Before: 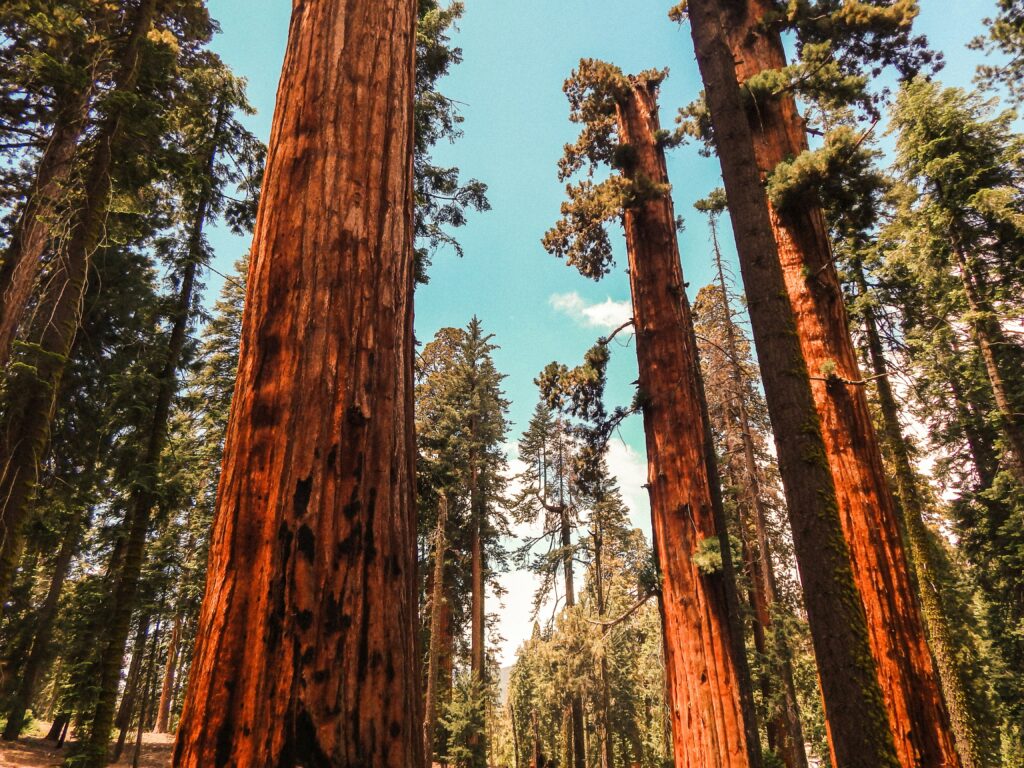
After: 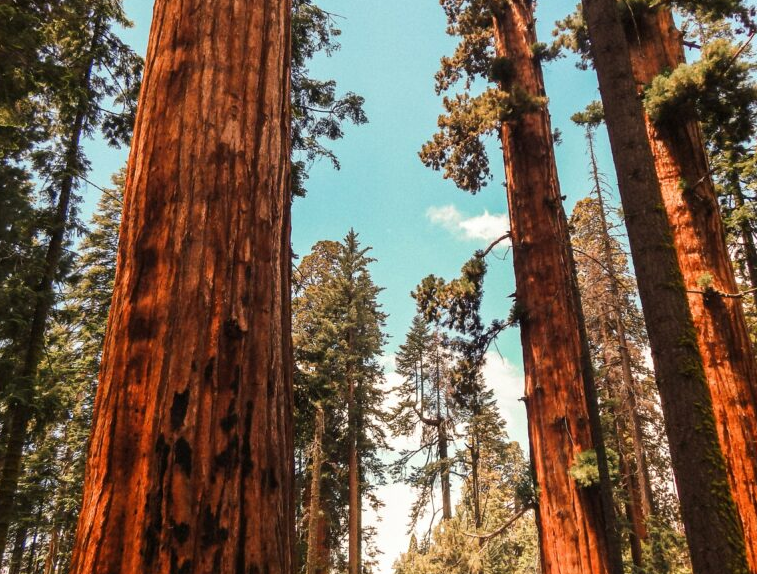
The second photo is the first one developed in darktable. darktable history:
crop and rotate: left 12.104%, top 11.337%, right 13.907%, bottom 13.868%
